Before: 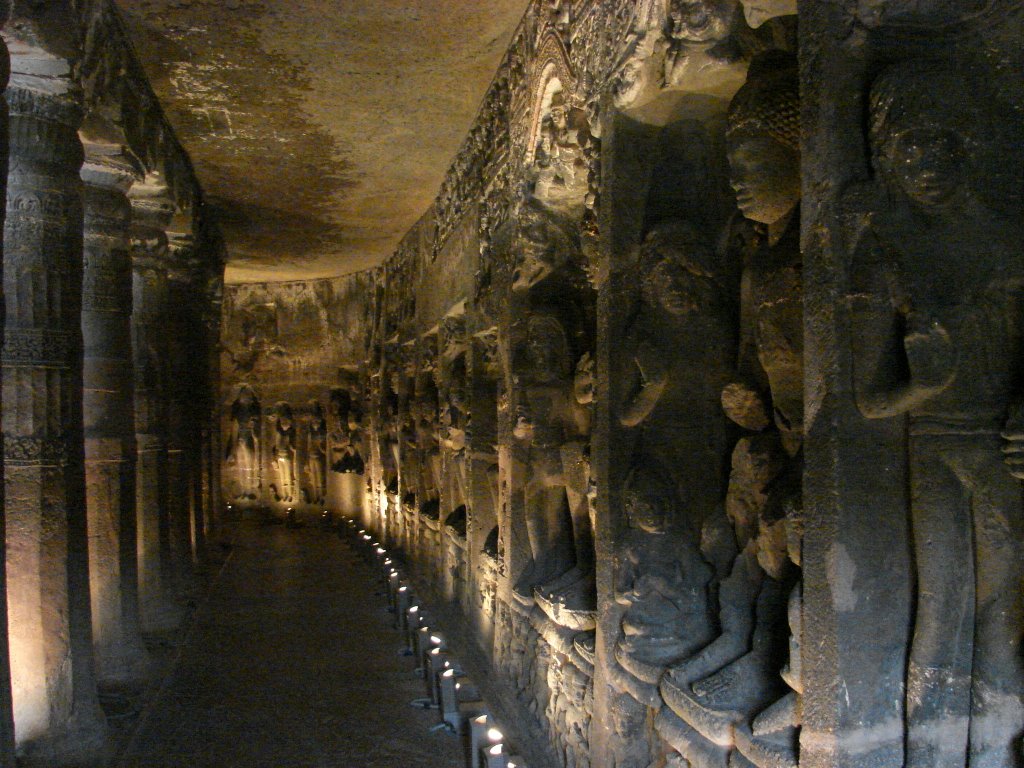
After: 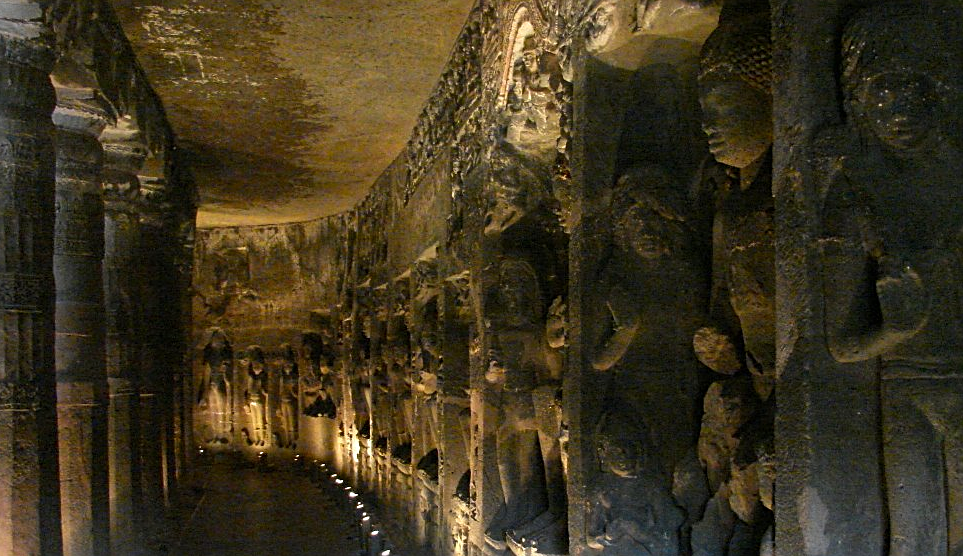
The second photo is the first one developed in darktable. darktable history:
crop: left 2.822%, top 7.332%, right 3.046%, bottom 20.246%
sharpen: on, module defaults
color correction: highlights b* 0.009, saturation 1.15
